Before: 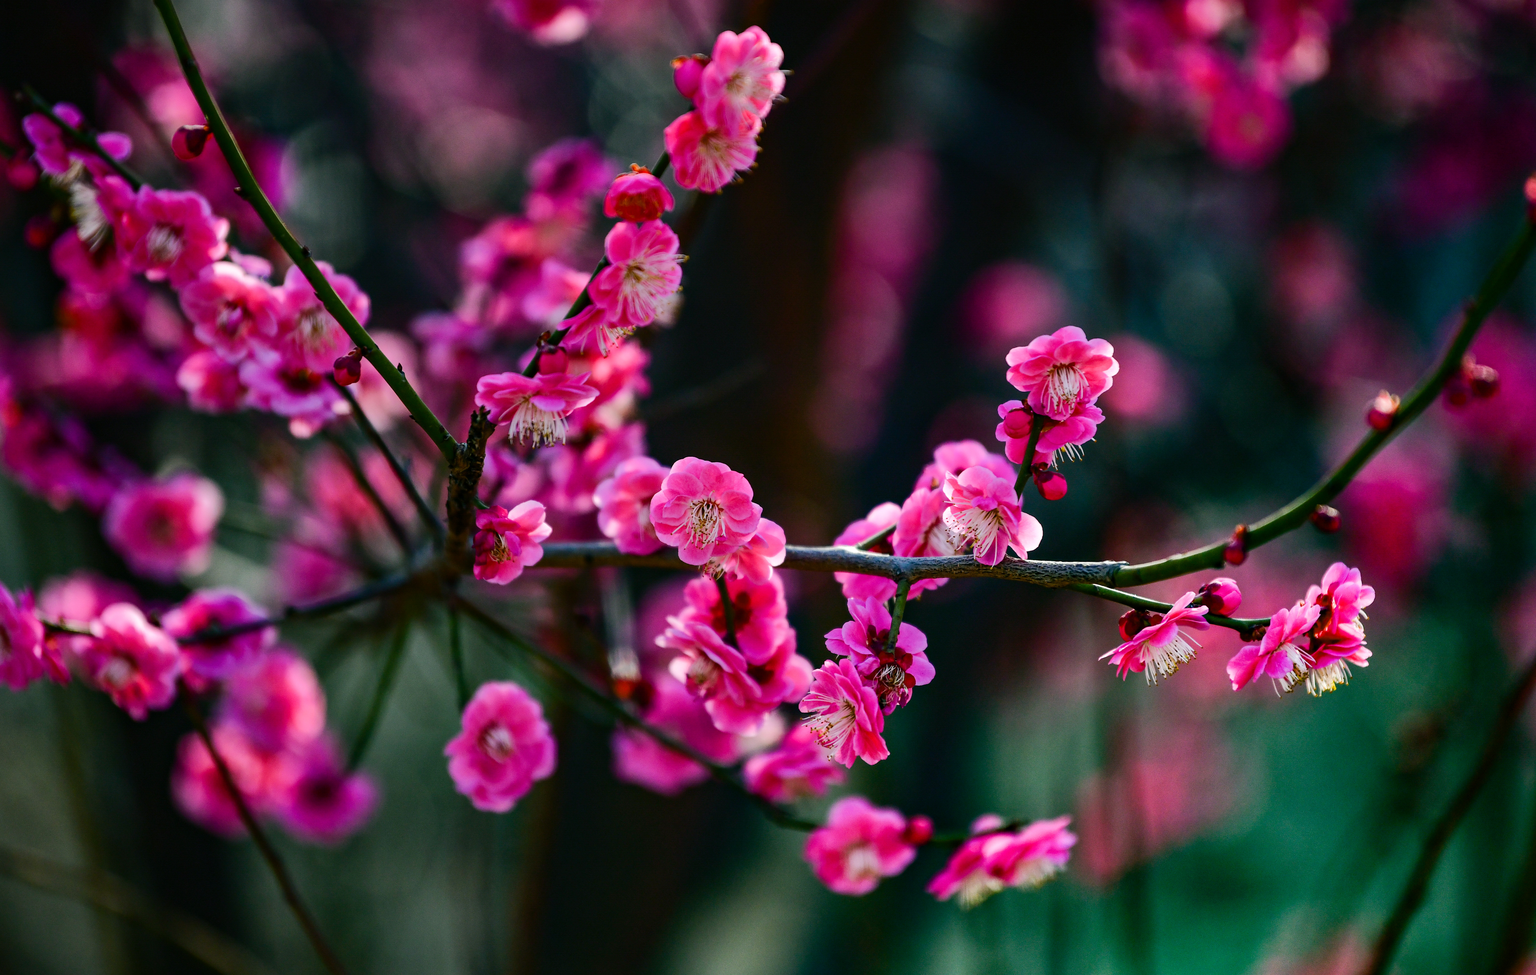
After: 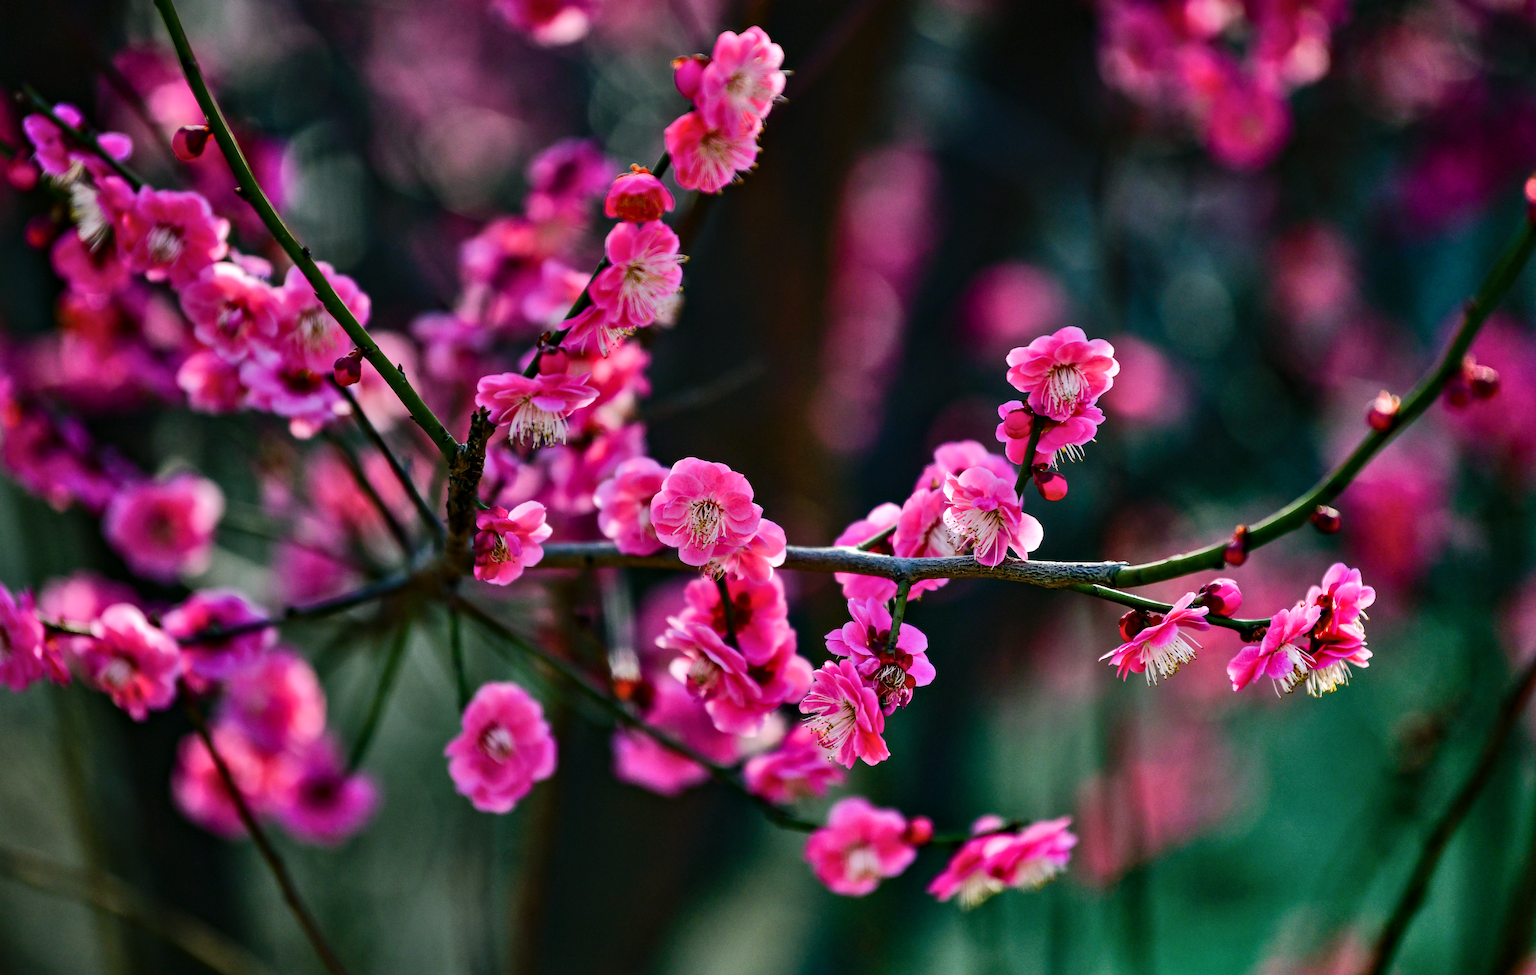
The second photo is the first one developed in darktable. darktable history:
shadows and highlights: radius 118.69, shadows 42.21, highlights -61.56, soften with gaussian
contrast equalizer: y [[0.509, 0.517, 0.523, 0.523, 0.517, 0.509], [0.5 ×6], [0.5 ×6], [0 ×6], [0 ×6]]
